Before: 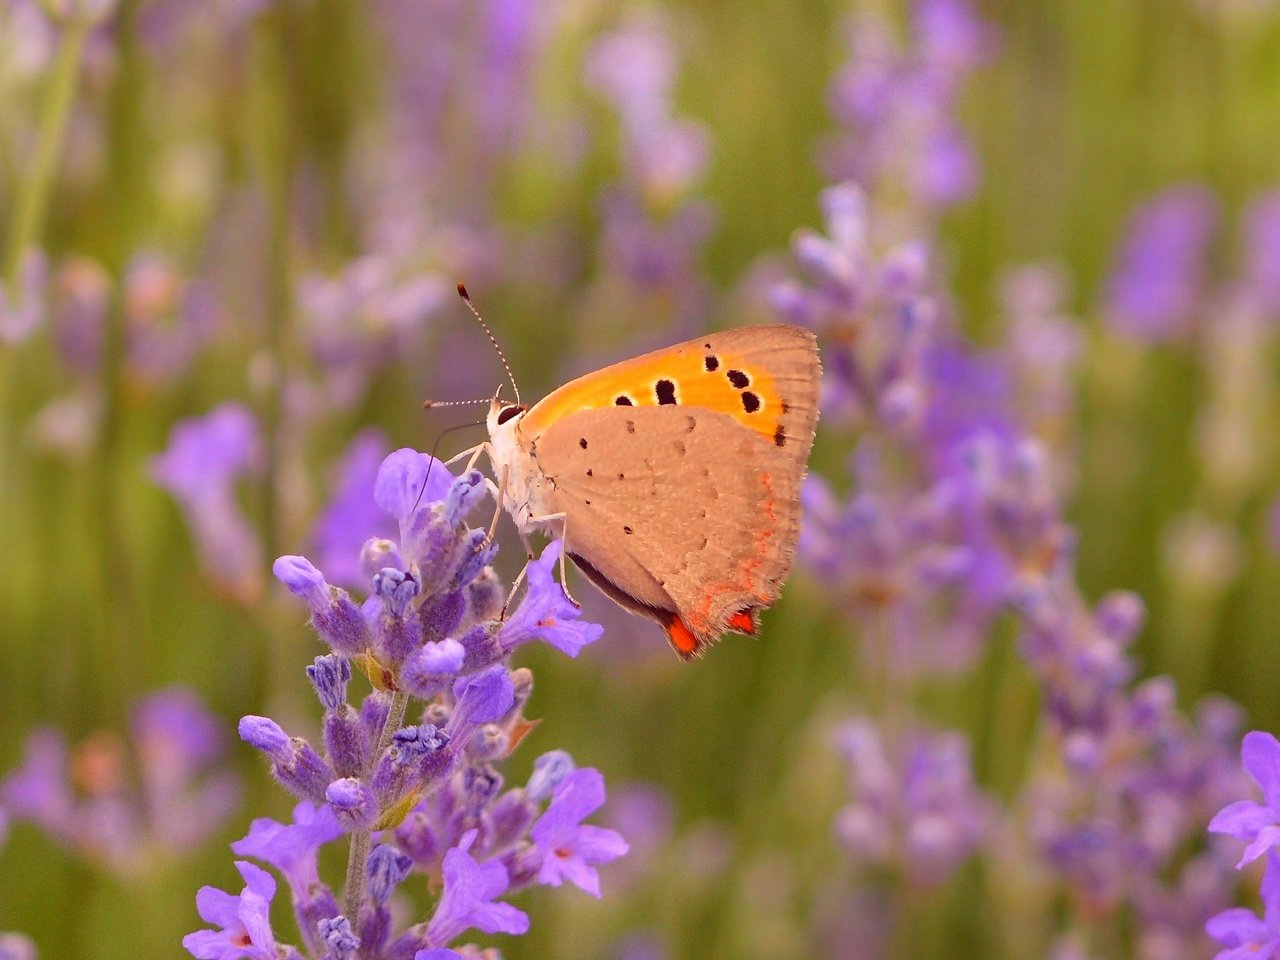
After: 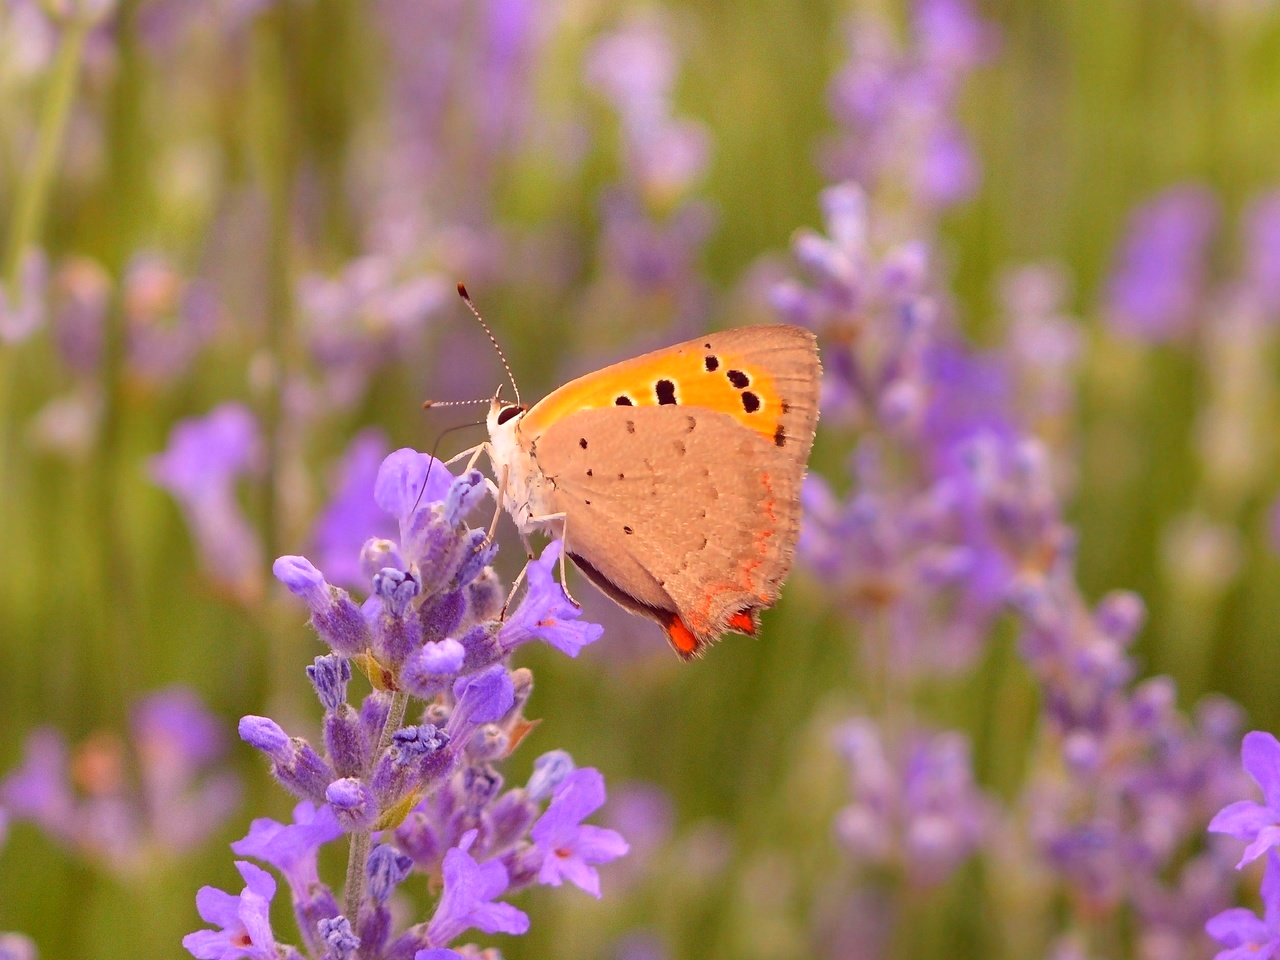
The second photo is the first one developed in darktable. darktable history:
exposure: black level correction 0.001, exposure 0.141 EV, compensate highlight preservation false
